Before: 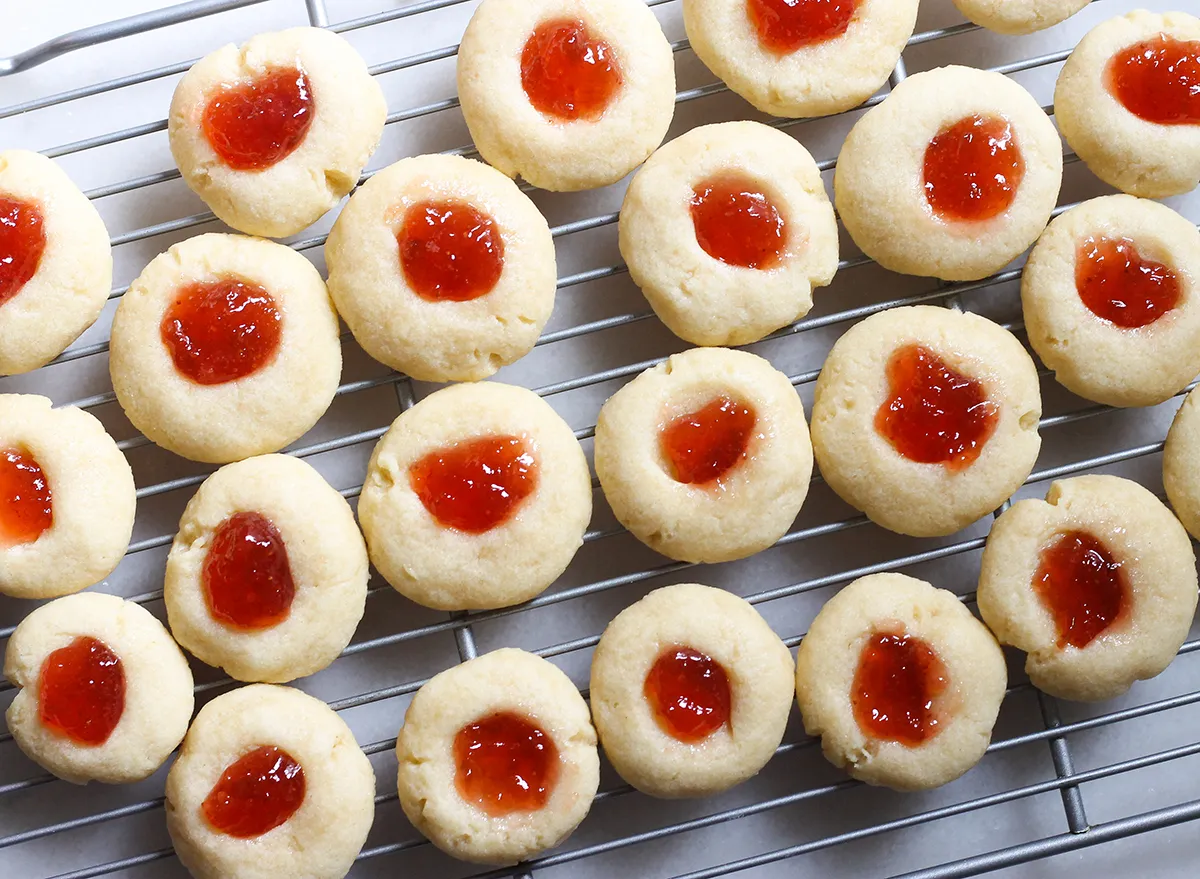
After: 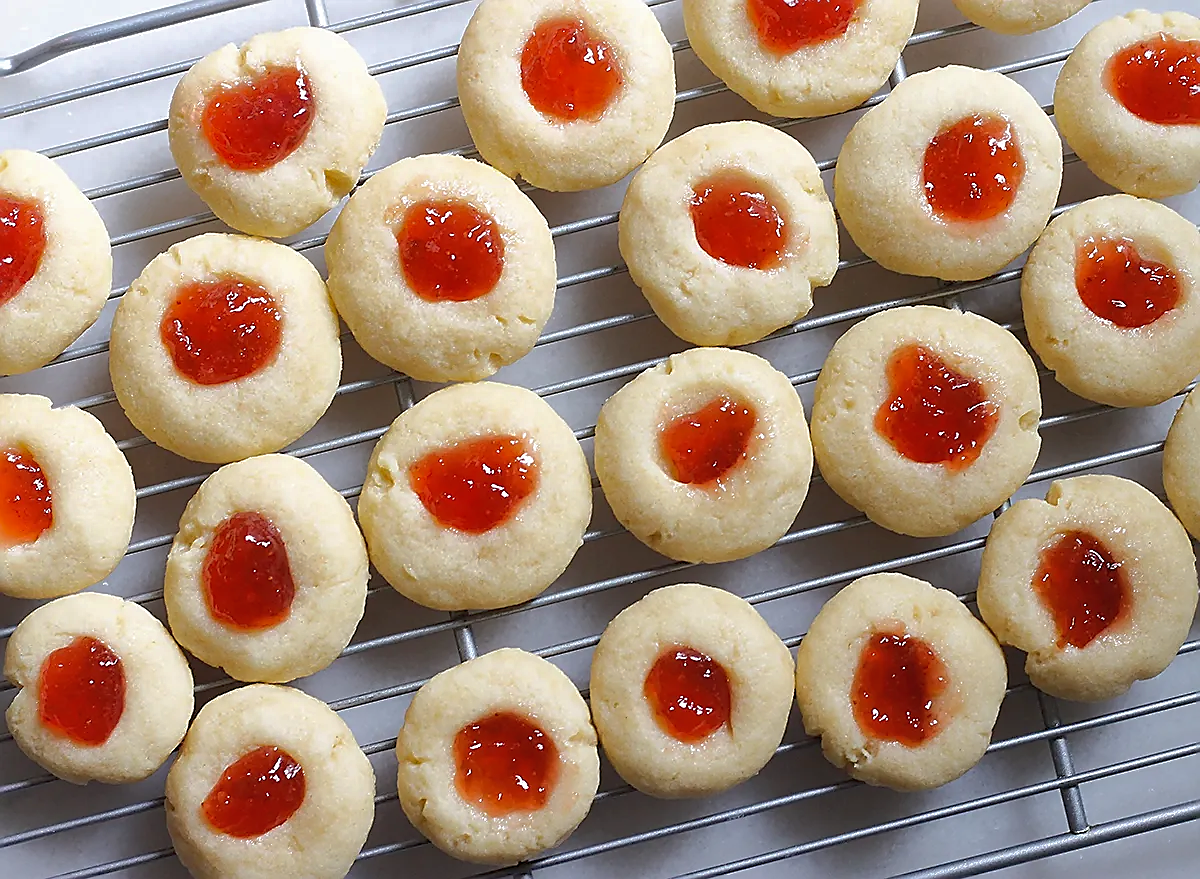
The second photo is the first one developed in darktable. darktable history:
shadows and highlights: shadows 39.79, highlights -59.94
sharpen: radius 1.371, amount 1.253, threshold 0.667
